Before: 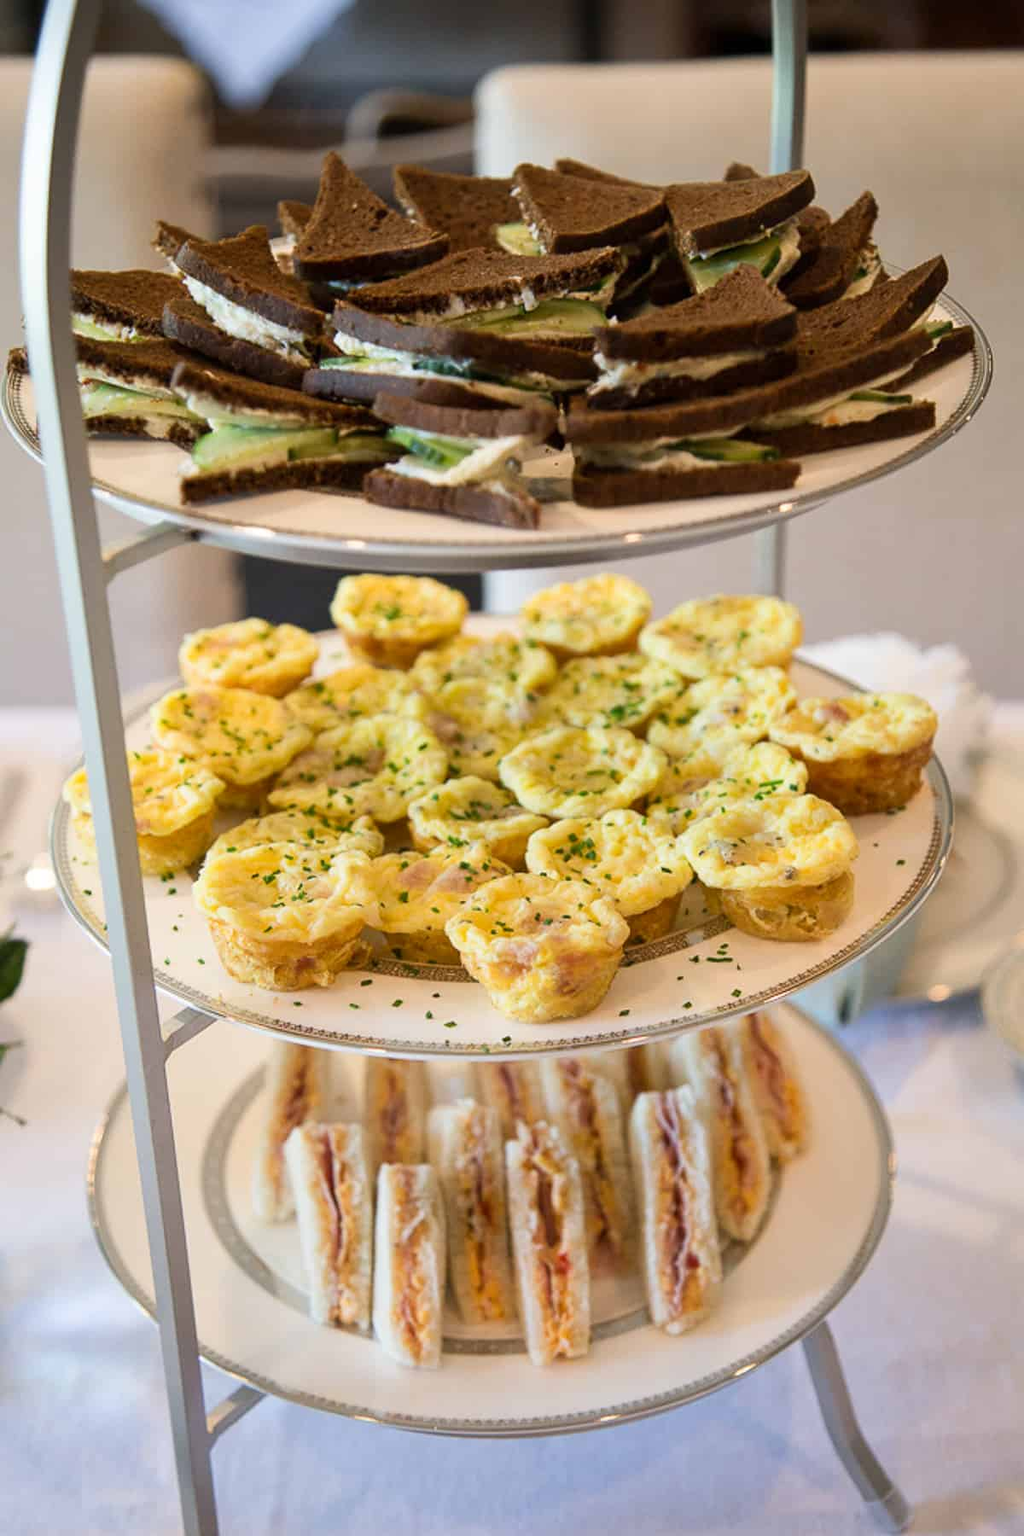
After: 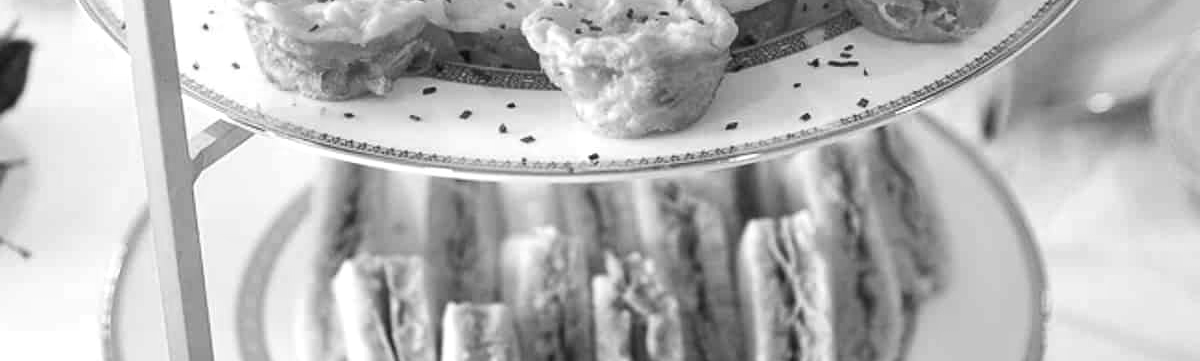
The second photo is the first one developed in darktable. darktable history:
crop and rotate: top 58.981%, bottom 20.927%
color calibration: output gray [0.246, 0.254, 0.501, 0], x 0.37, y 0.377, temperature 4288.29 K
tone equalizer: -8 EV -0.42 EV, -7 EV -0.375 EV, -6 EV -0.371 EV, -5 EV -0.231 EV, -3 EV 0.243 EV, -2 EV 0.308 EV, -1 EV 0.403 EV, +0 EV 0.444 EV
